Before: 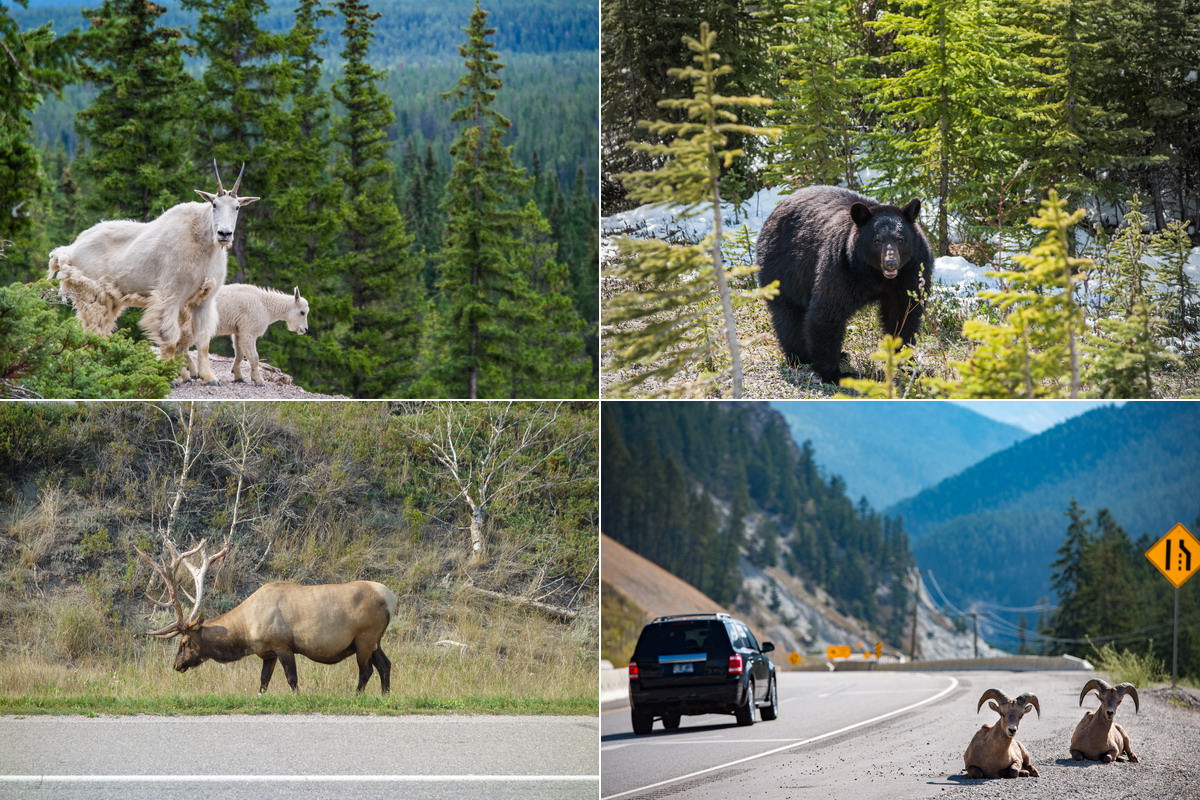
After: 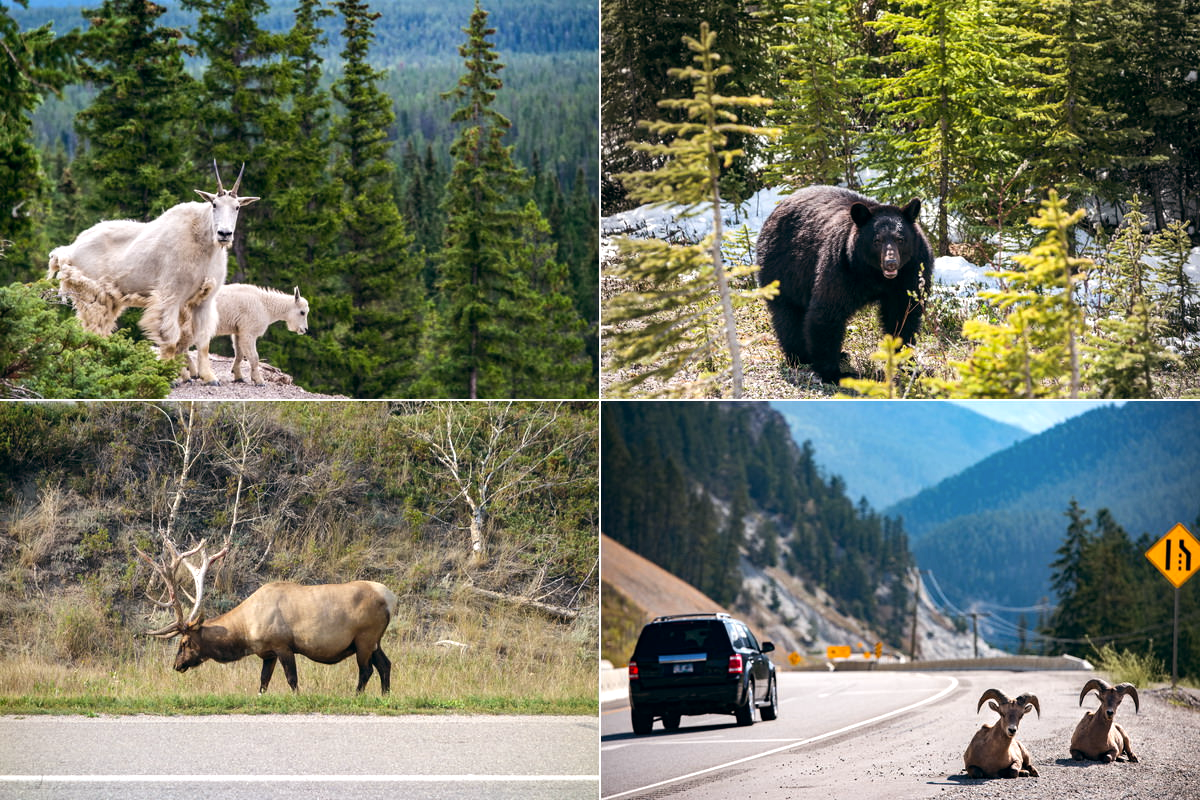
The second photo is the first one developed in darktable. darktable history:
tone equalizer: -8 EV -0.417 EV, -7 EV -0.389 EV, -6 EV -0.333 EV, -5 EV -0.222 EV, -3 EV 0.222 EV, -2 EV 0.333 EV, -1 EV 0.389 EV, +0 EV 0.417 EV, edges refinement/feathering 500, mask exposure compensation -1.57 EV, preserve details no
color balance: lift [0.998, 0.998, 1.001, 1.002], gamma [0.995, 1.025, 0.992, 0.975], gain [0.995, 1.02, 0.997, 0.98]
